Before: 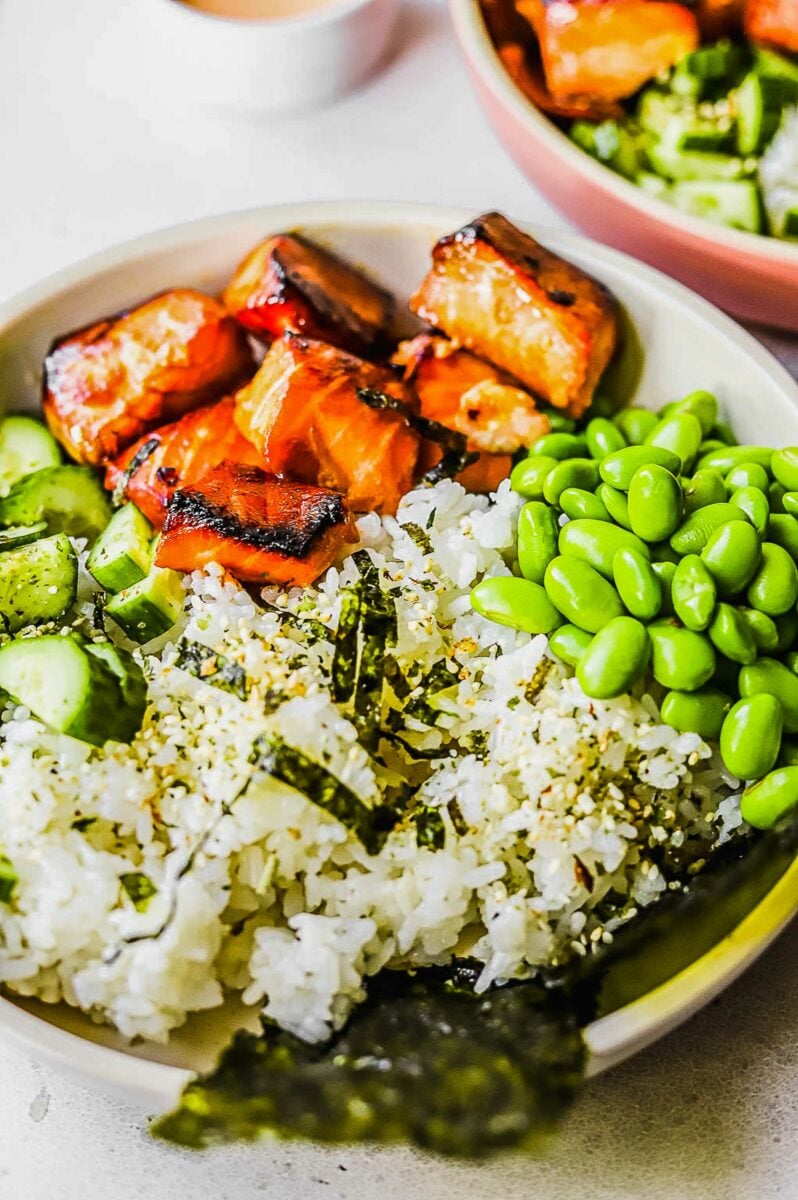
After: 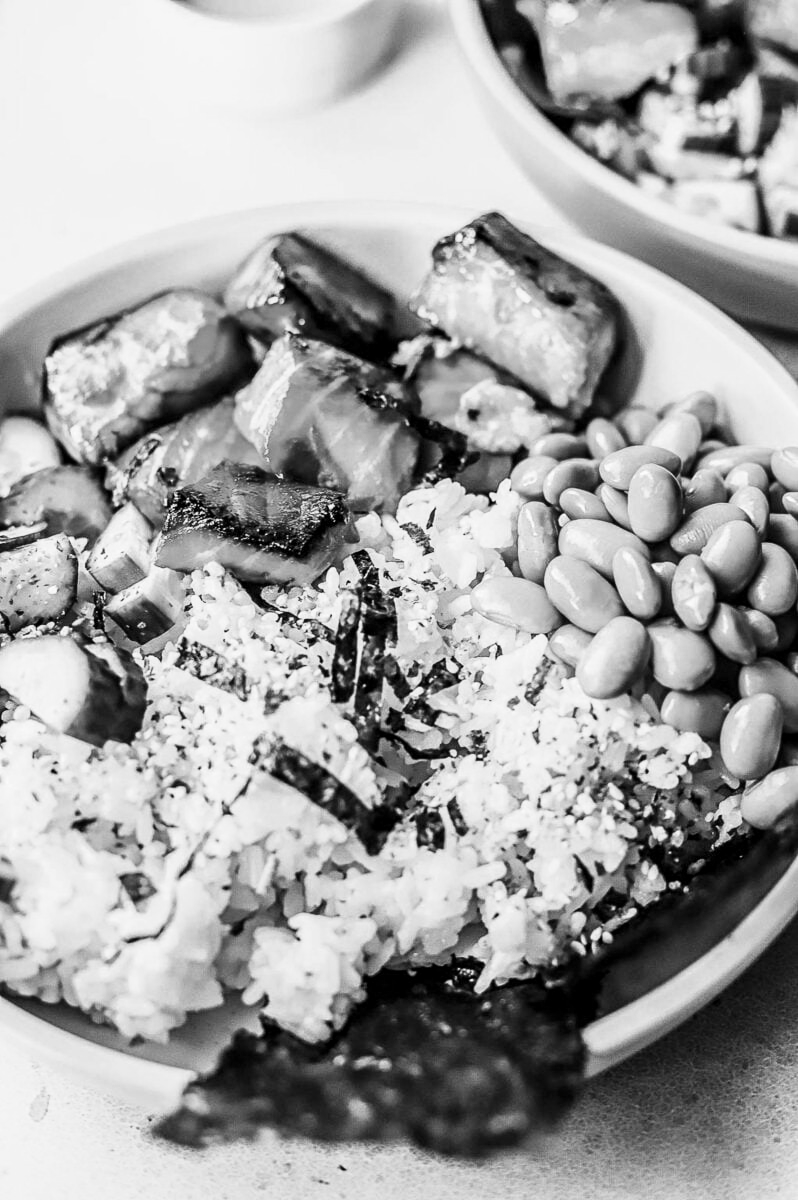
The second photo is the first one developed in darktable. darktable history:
tone curve: curves: ch0 [(0, 0) (0.003, 0.003) (0.011, 0.011) (0.025, 0.025) (0.044, 0.044) (0.069, 0.068) (0.1, 0.098) (0.136, 0.134) (0.177, 0.175) (0.224, 0.221) (0.277, 0.273) (0.335, 0.331) (0.399, 0.393) (0.468, 0.462) (0.543, 0.549) (0.623, 0.628) (0.709, 0.713) (0.801, 0.803) (0.898, 0.899) (1, 1)], preserve colors none
color look up table: target L [98.62, 98.62, 97.58, 93.05, 93.05, 93.05, 83.84, 74.78, 79.88, 57.48, 63.6, 59.79, 54.37, 31.89, 12.25, 200, 88.47, 70.36, 74.05, 71.47, 72.21, 69.24, 67.75, 58.64, 45.63, 42.78, 34.03, 10.27, 12.74, 98.62, 93.75, 90.94, 93.75, 85.63, 69.98, 91.29, 85.63, 50.83, 45.63, 21.25, 45.22, 16.11, 98.27, 90.59, 77.34, 64.74, 47.64, 30.16, 3.321], target a [0 ×42, 0.001, 0 ×6], target b [0 ×49], num patches 49
